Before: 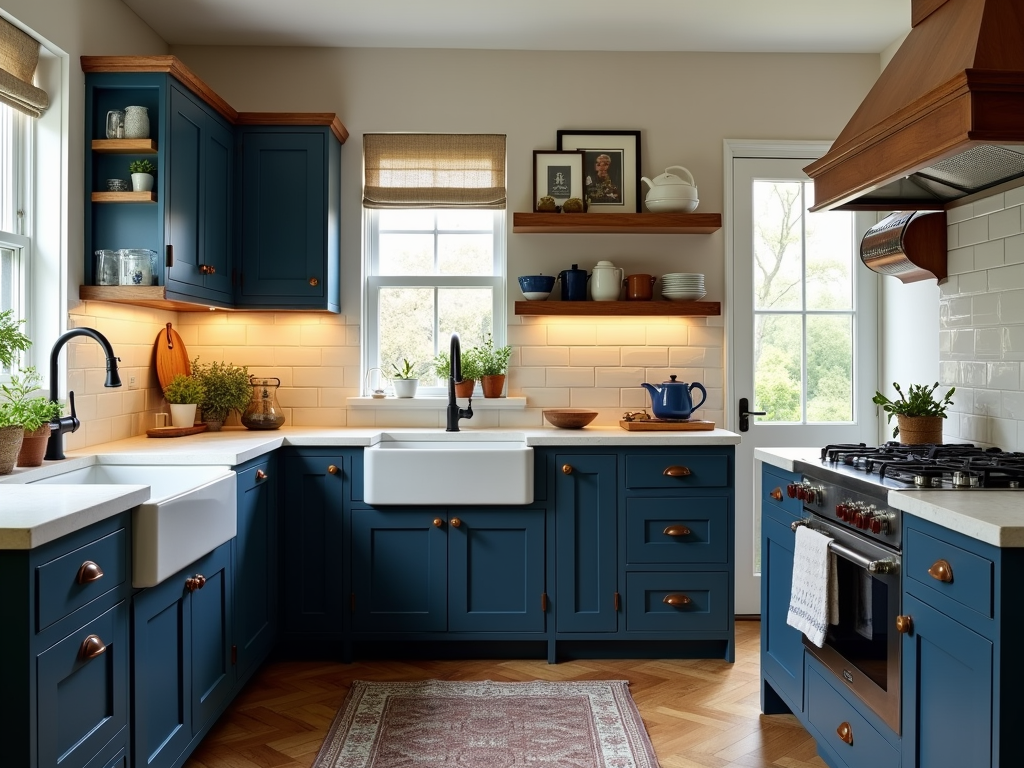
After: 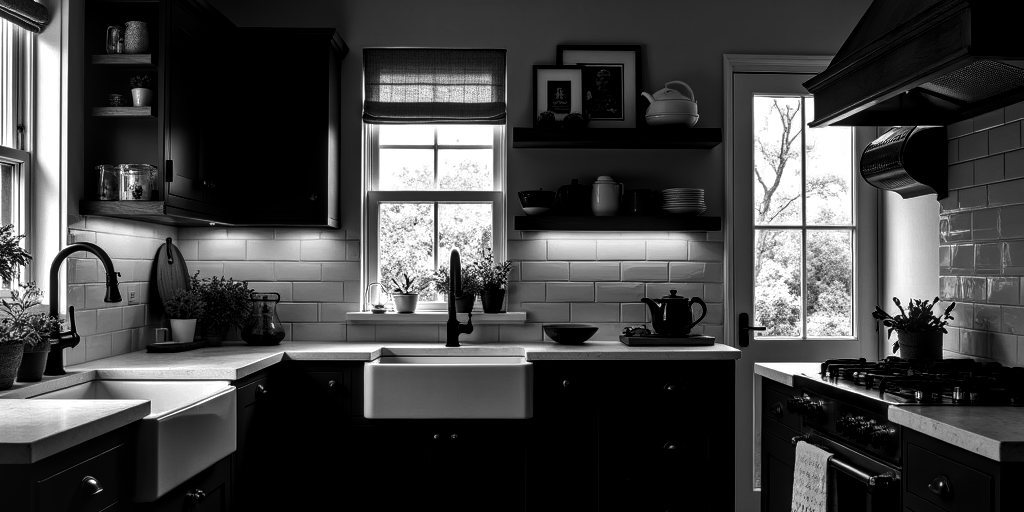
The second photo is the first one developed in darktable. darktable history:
contrast brightness saturation: contrast 0.02, brightness -1, saturation -1
local contrast: detail 142%
haze removal: strength 0.29, distance 0.25, compatibility mode true, adaptive false
crop: top 11.166%, bottom 22.168%
white balance: red 1.066, blue 1.119
